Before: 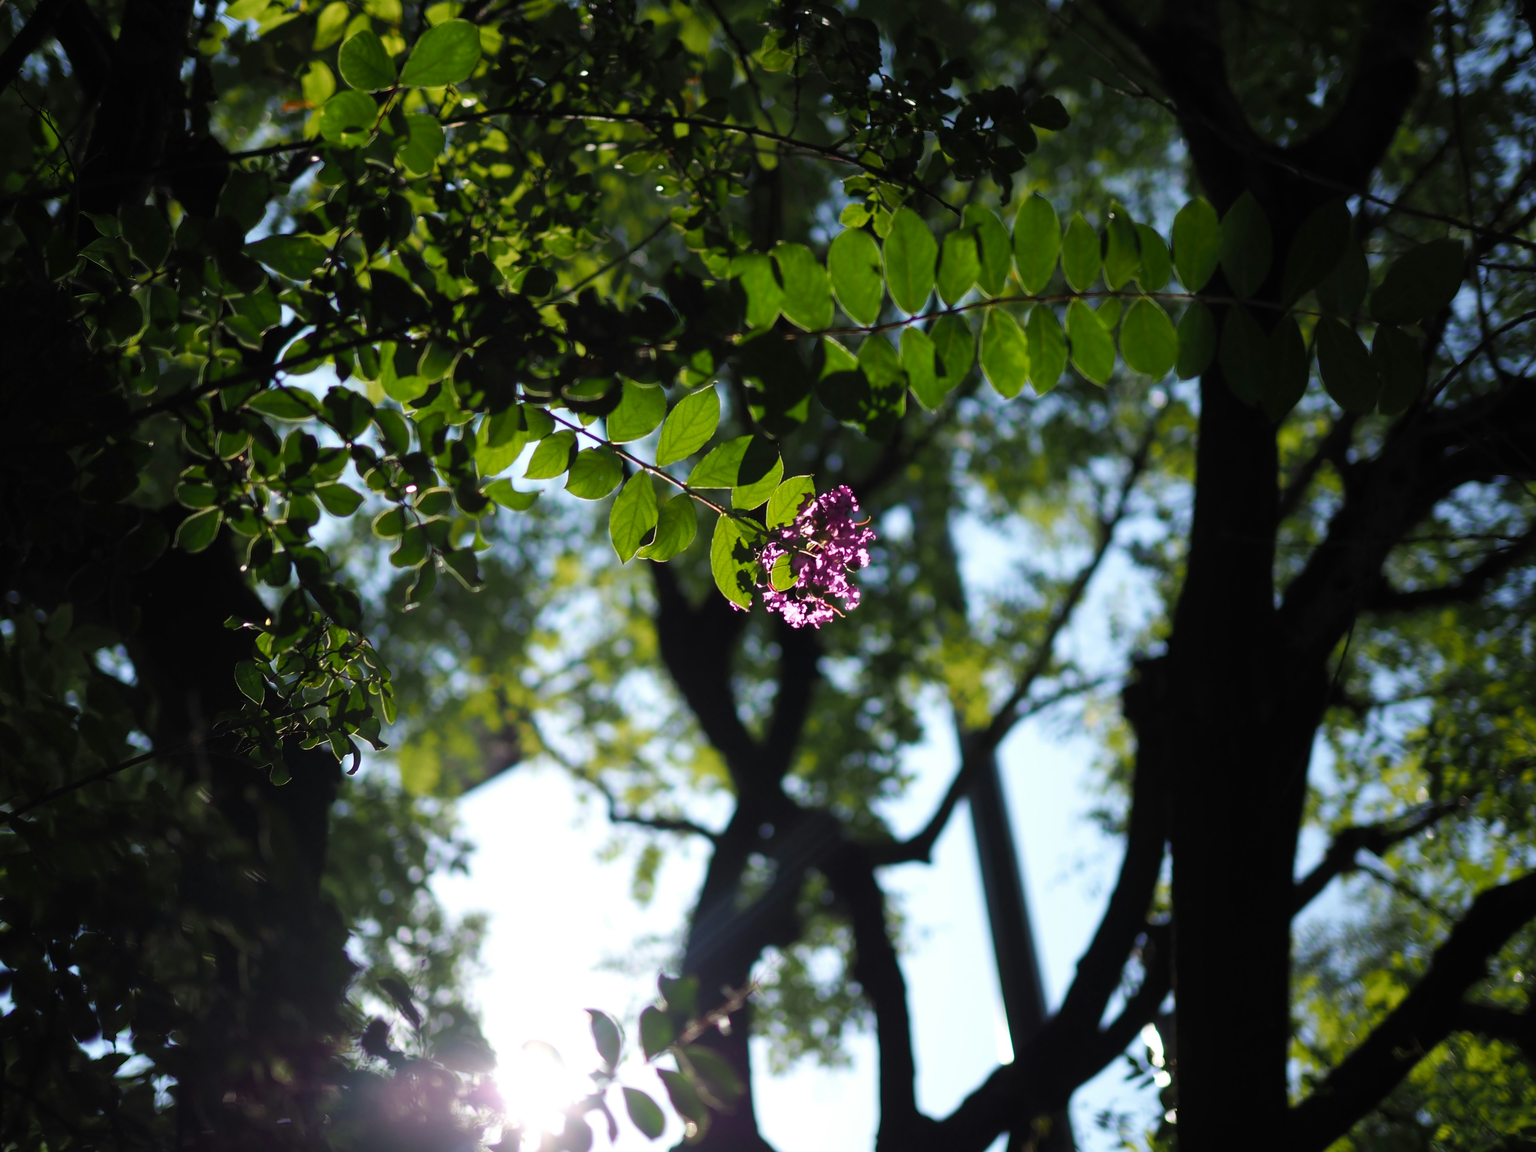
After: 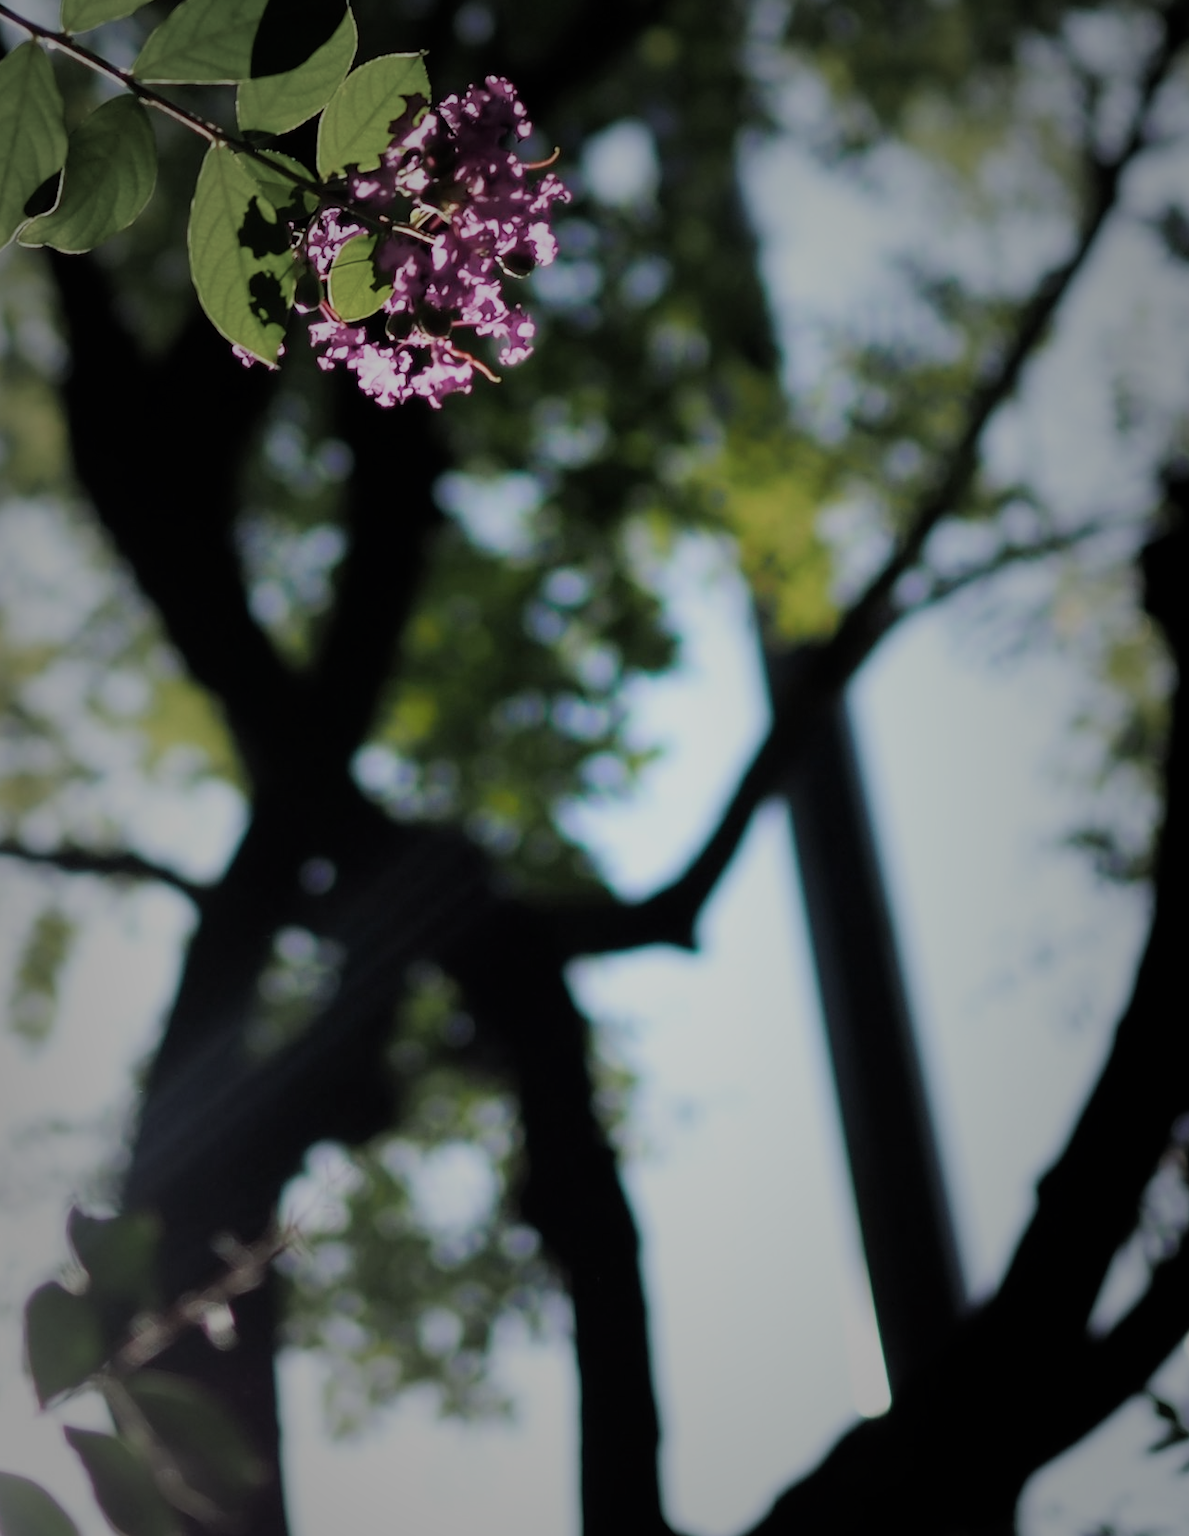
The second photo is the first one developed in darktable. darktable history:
filmic rgb: black relative exposure -7.65 EV, white relative exposure 4.56 EV, hardness 3.61
vignetting: fall-off start 15.92%, fall-off radius 100.78%, width/height ratio 0.724
crop: left 40.978%, top 39.298%, right 25.542%, bottom 3.09%
